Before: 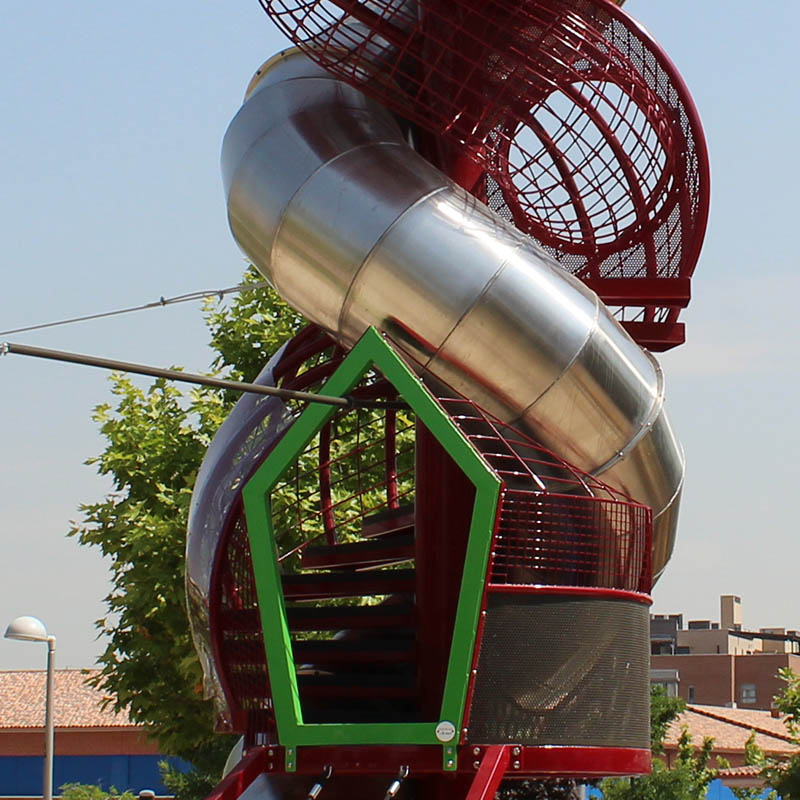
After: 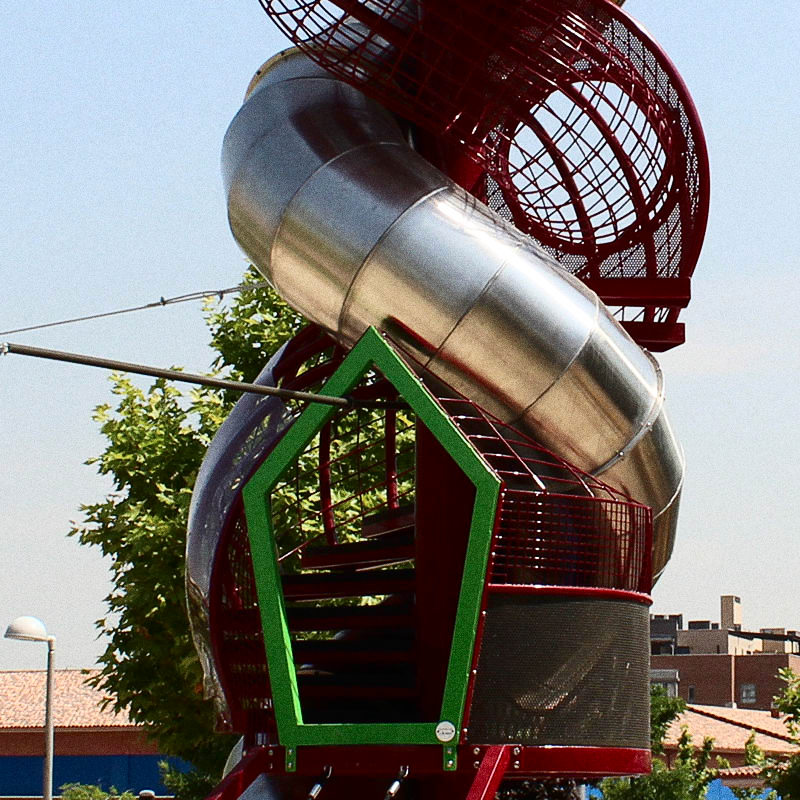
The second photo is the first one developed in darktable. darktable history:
grain: coarseness 0.09 ISO, strength 40%
contrast brightness saturation: contrast 0.28
